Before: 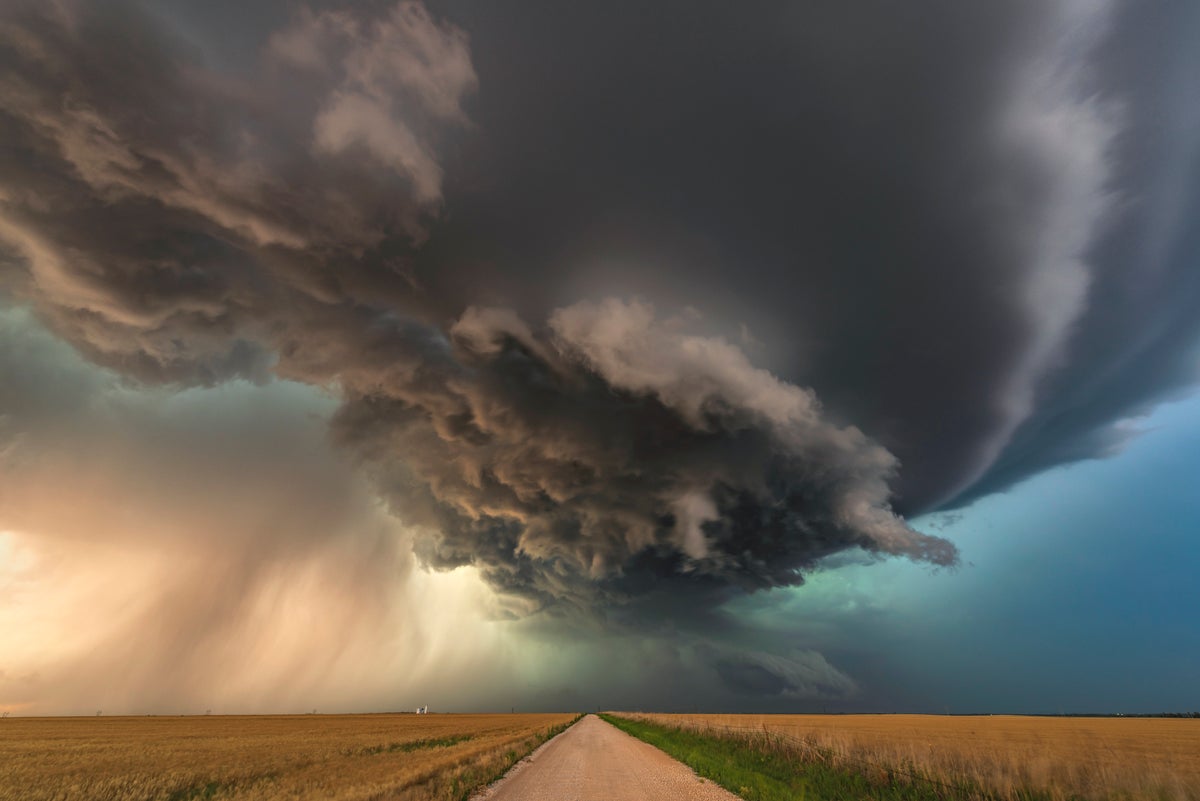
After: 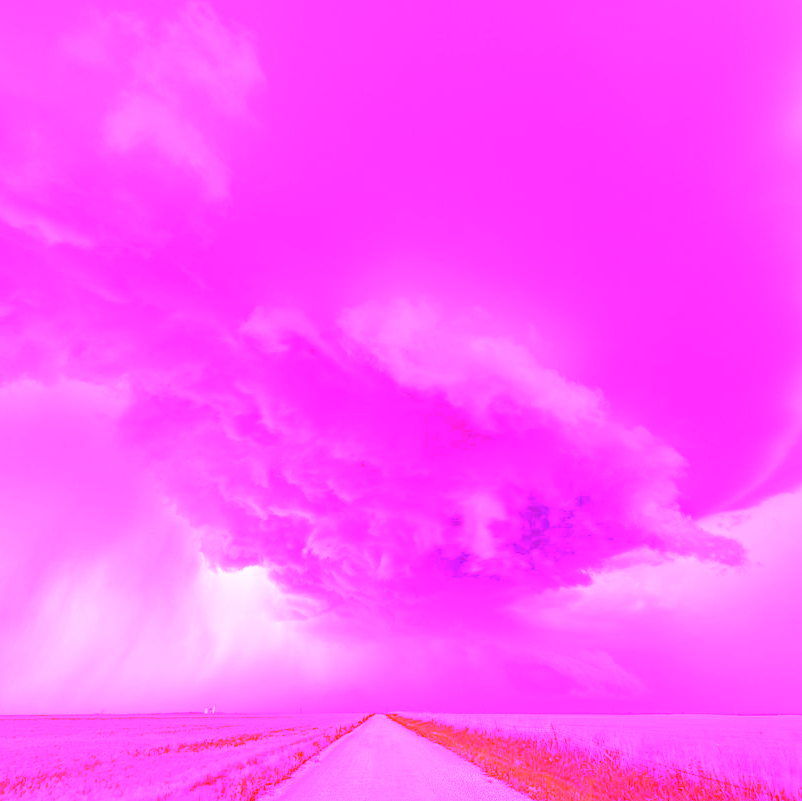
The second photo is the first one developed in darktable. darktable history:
crop and rotate: left 17.732%, right 15.423%
white balance: red 8, blue 8
